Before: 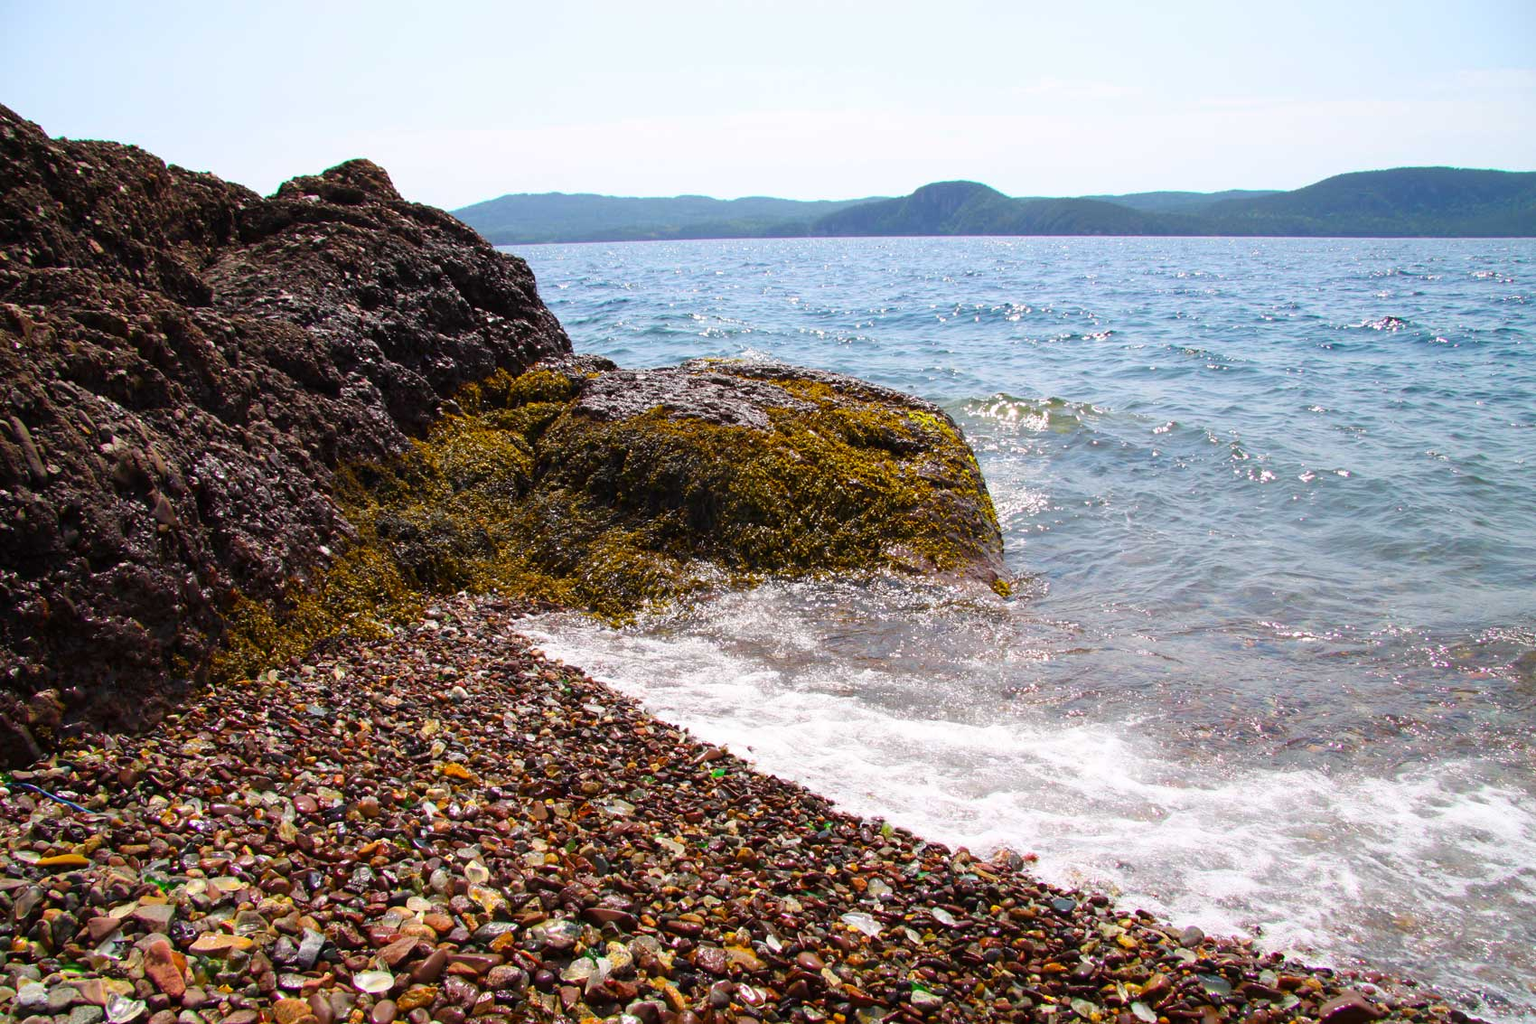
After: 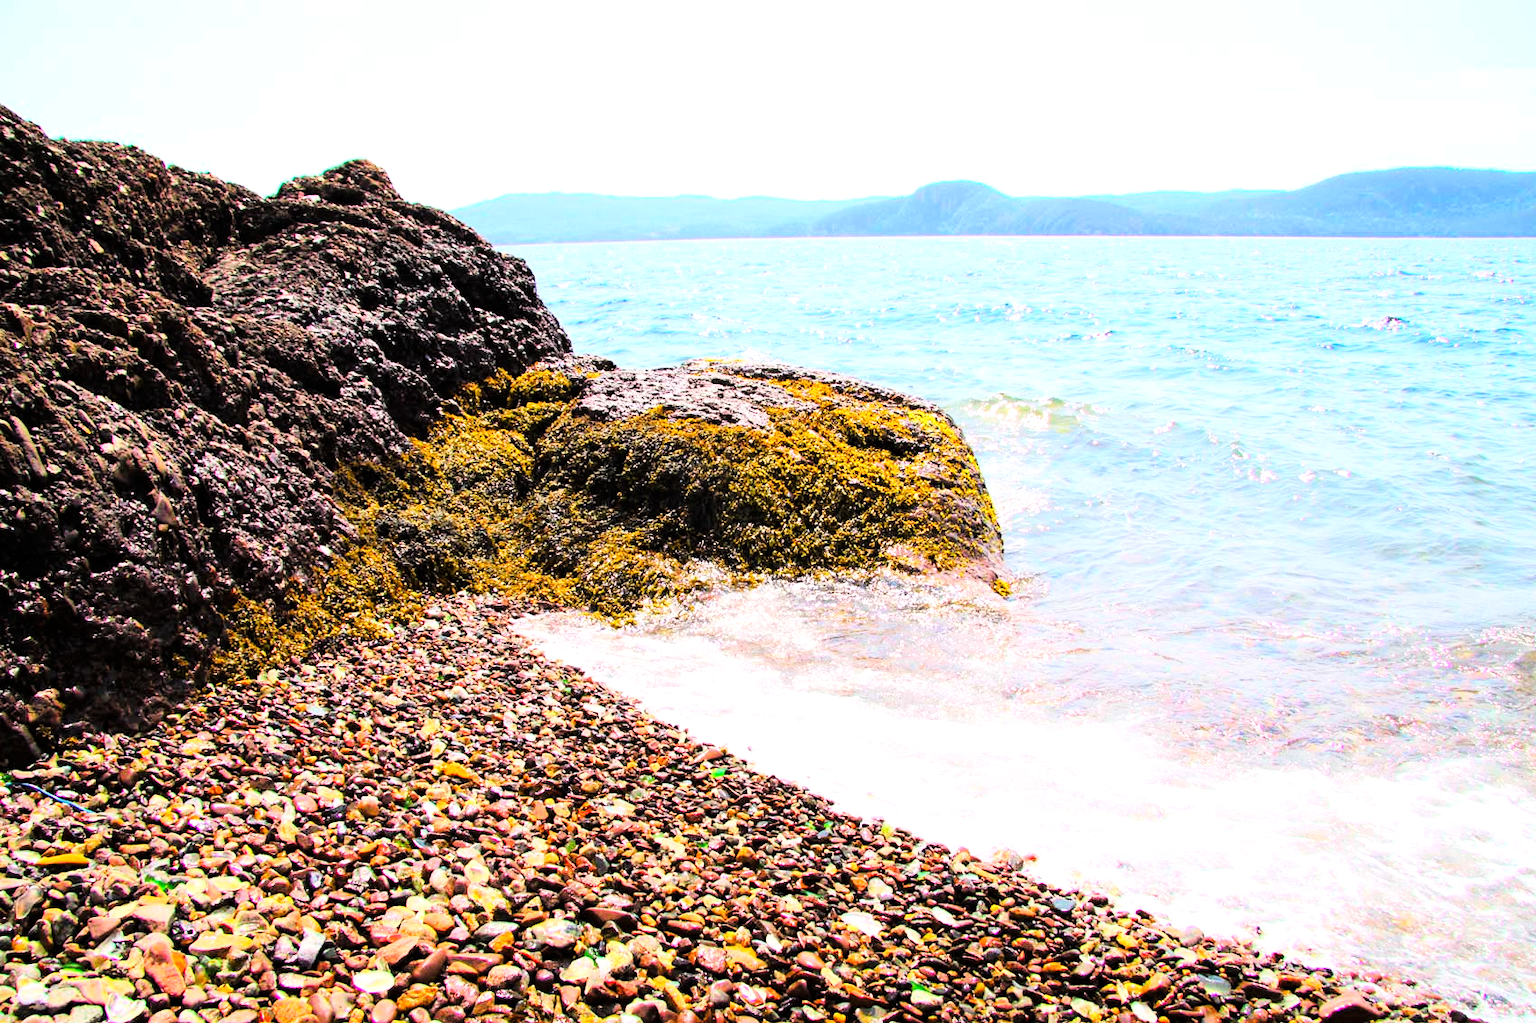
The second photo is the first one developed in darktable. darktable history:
exposure: black level correction 0, exposure 0.694 EV, compensate highlight preservation false
tone curve: curves: ch0 [(0, 0) (0.004, 0) (0.133, 0.071) (0.325, 0.456) (0.832, 0.957) (1, 1)], color space Lab, linked channels, preserve colors none
